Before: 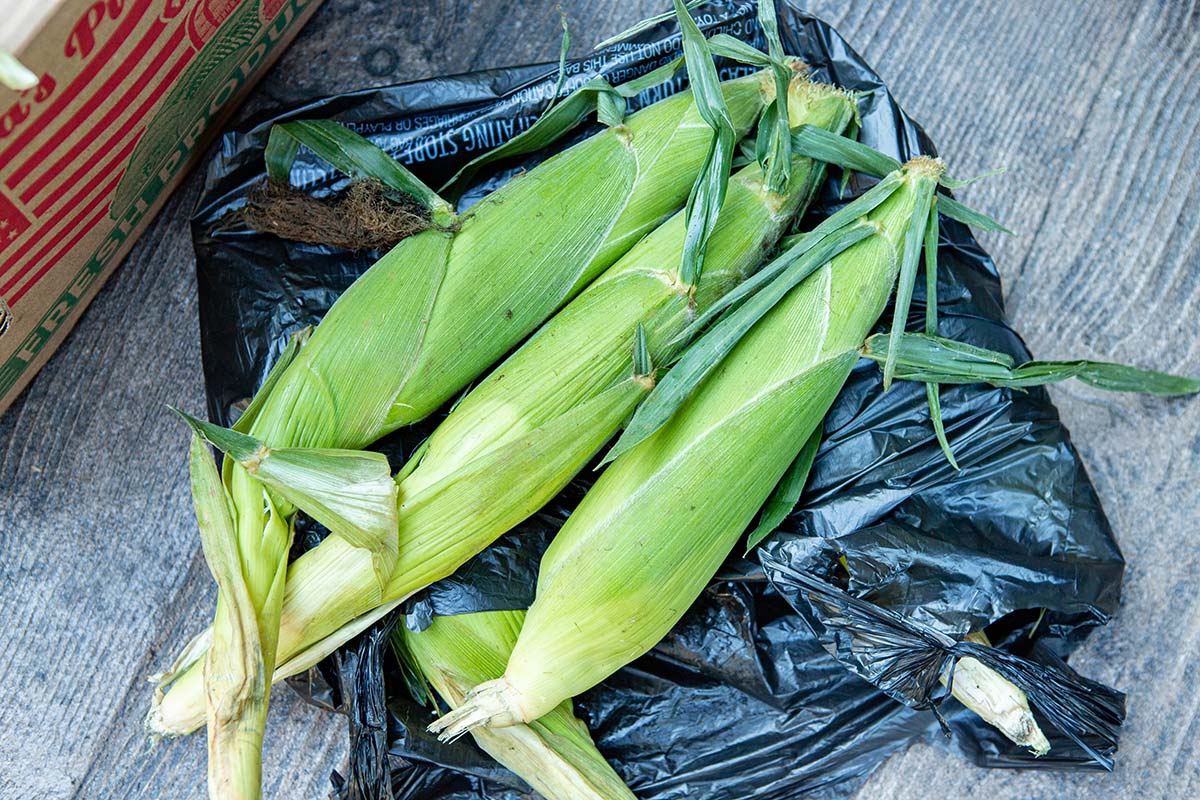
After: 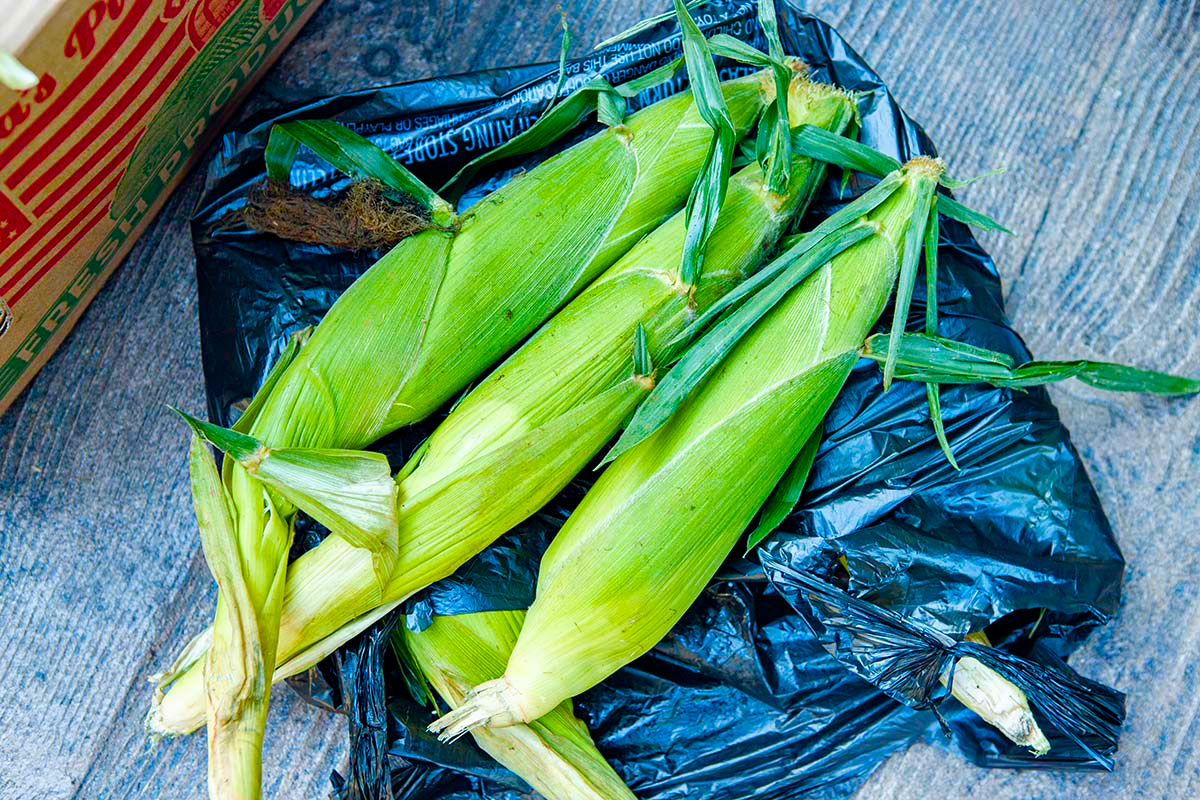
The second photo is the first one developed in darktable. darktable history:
color balance rgb: global offset › chroma 0.055%, global offset › hue 253.56°, linear chroma grading › global chroma 49.798%, perceptual saturation grading › global saturation 0.353%, perceptual saturation grading › highlights -16.995%, perceptual saturation grading › mid-tones 33.515%, perceptual saturation grading › shadows 50.328%
